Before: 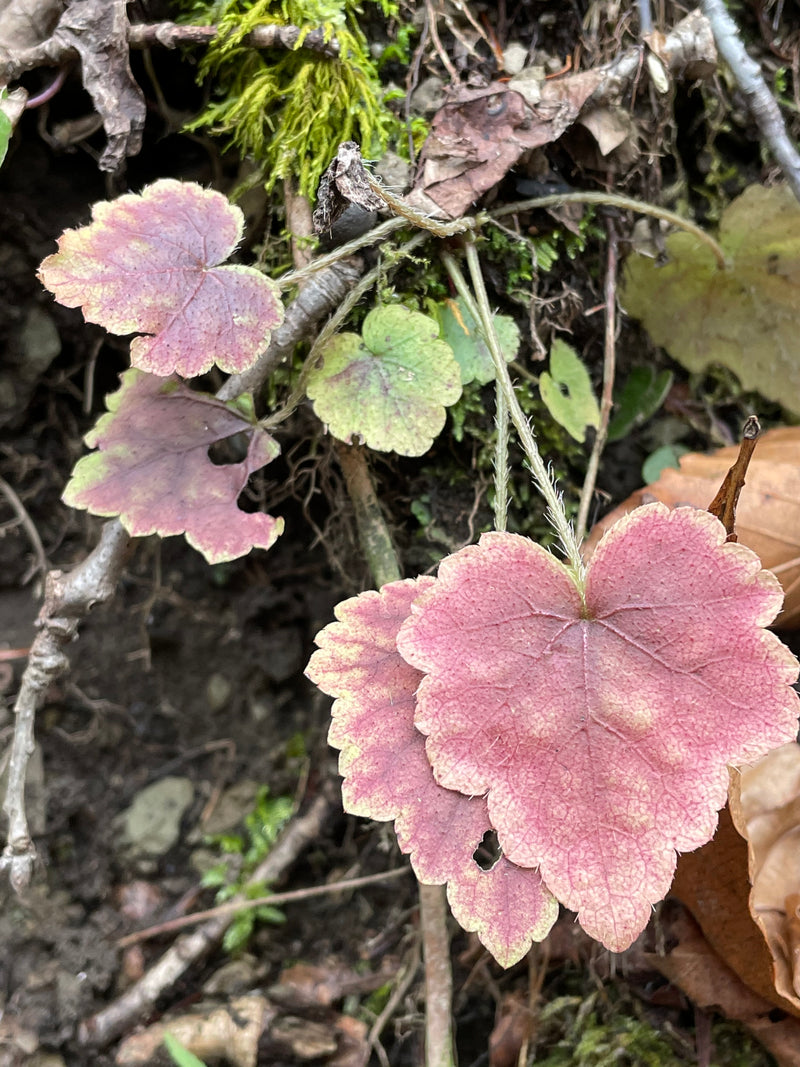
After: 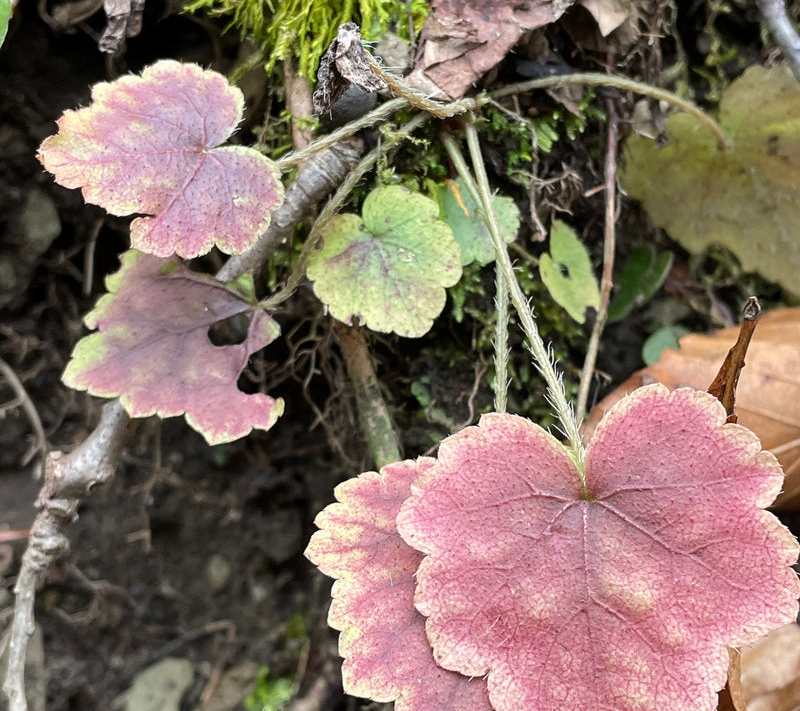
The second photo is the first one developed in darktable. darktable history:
crop: top 11.166%, bottom 22.168%
shadows and highlights: shadows 32.83, highlights -47.7, soften with gaussian
